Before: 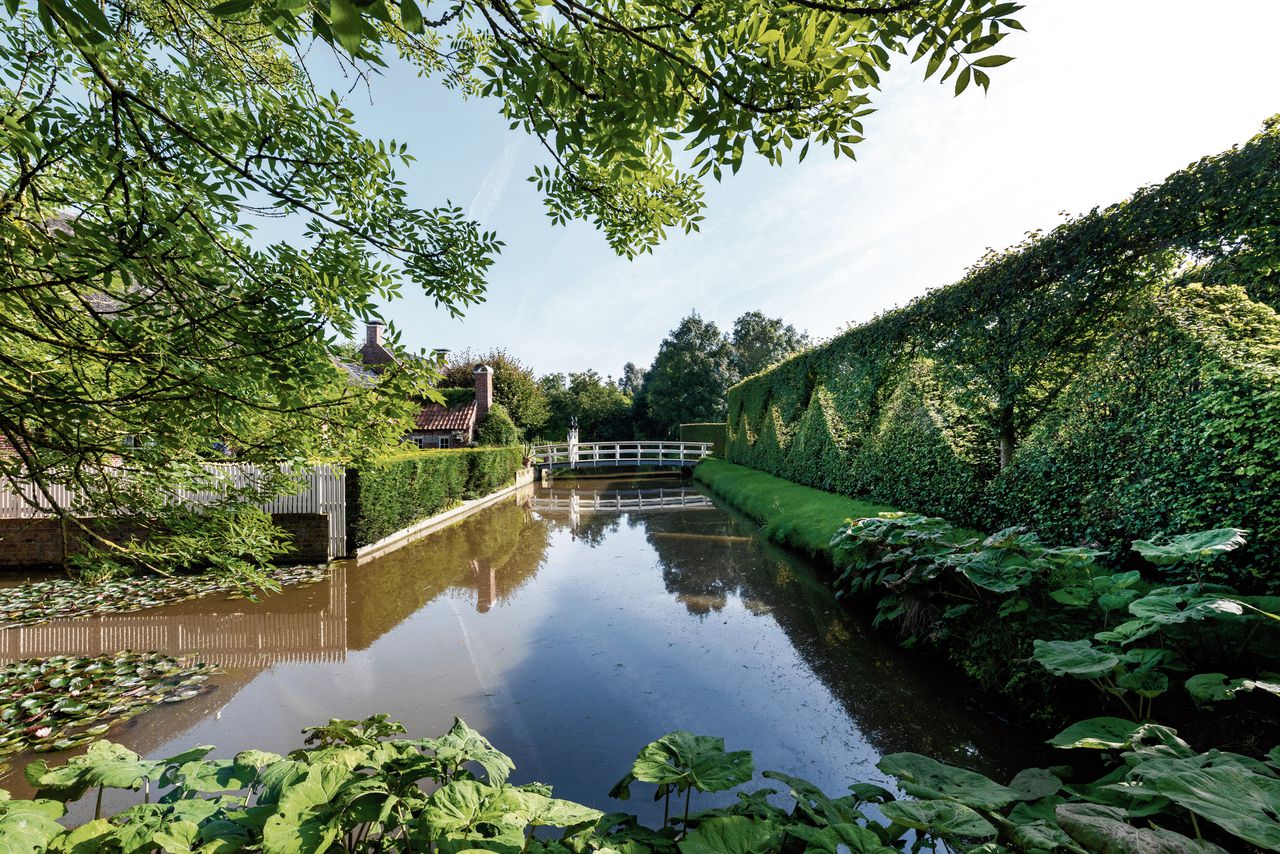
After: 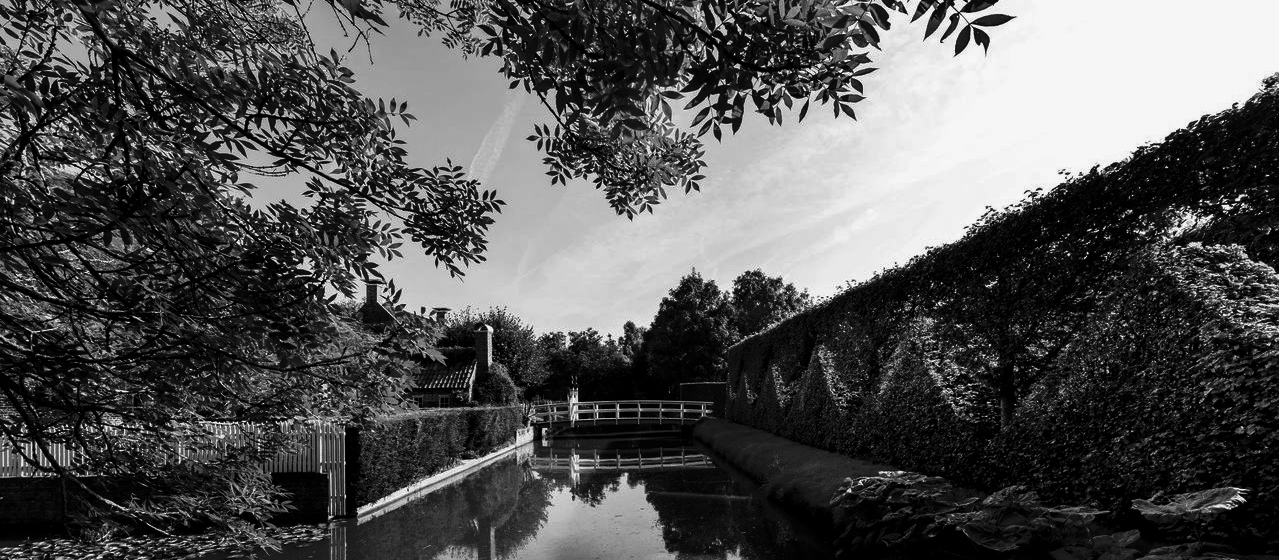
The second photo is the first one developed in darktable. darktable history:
haze removal: strength 0.02, distance 0.25, compatibility mode true, adaptive false
crop and rotate: top 4.848%, bottom 29.503%
white balance: emerald 1
contrast brightness saturation: contrast -0.03, brightness -0.59, saturation -1
